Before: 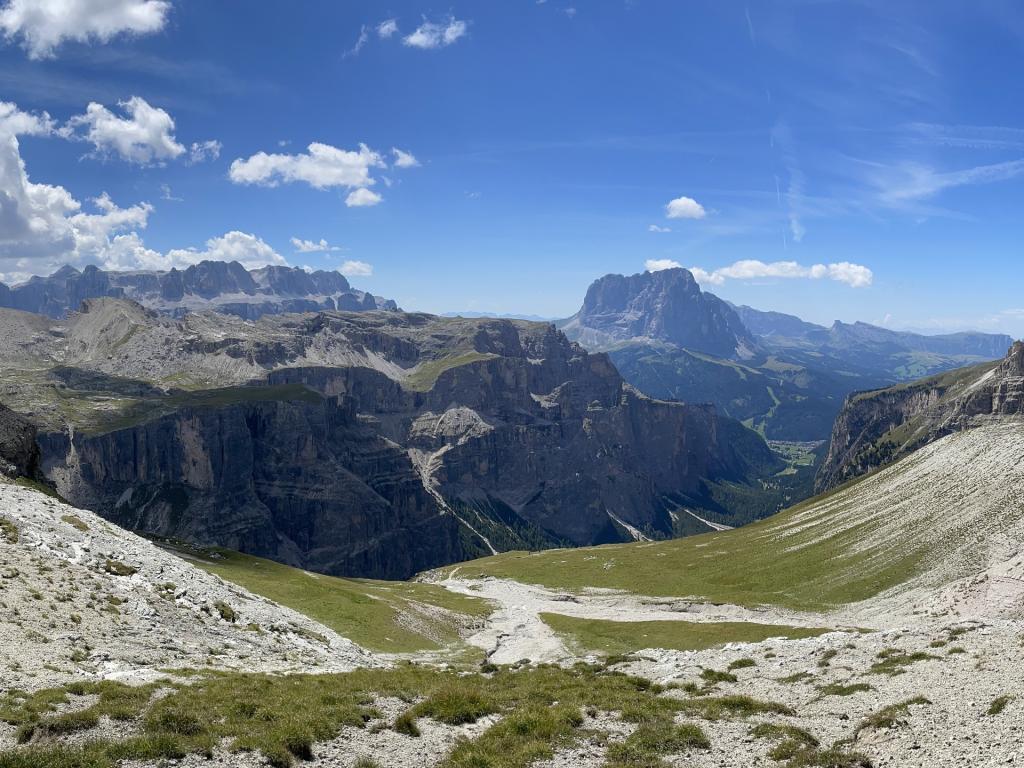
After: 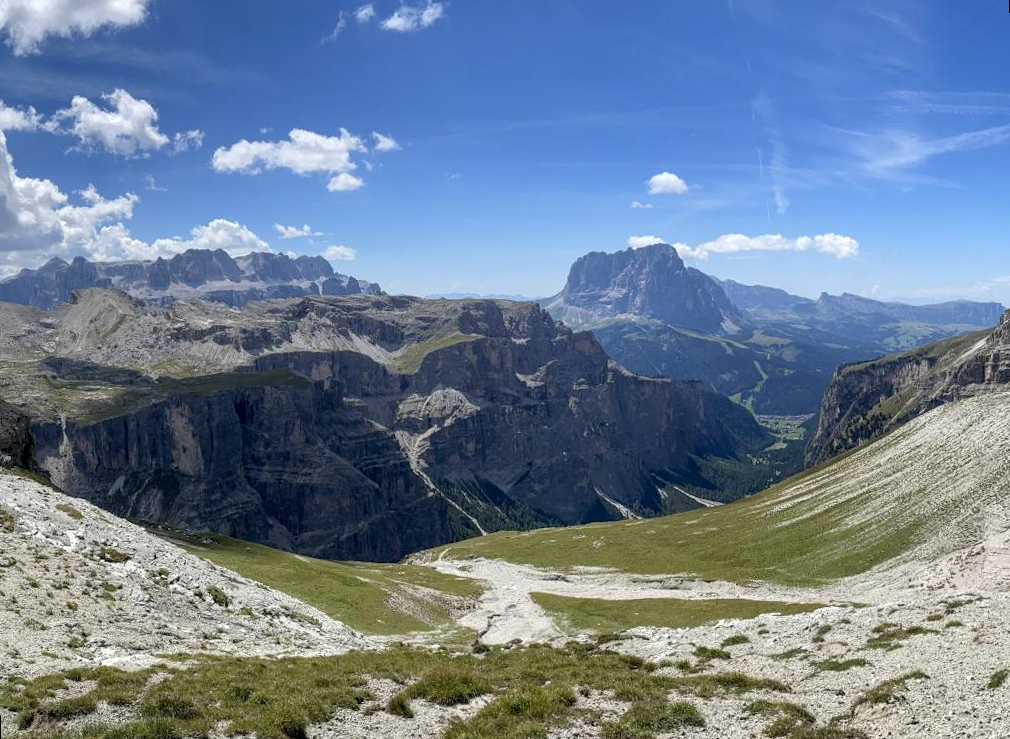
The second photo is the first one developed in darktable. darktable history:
bloom: size 15%, threshold 97%, strength 7%
rotate and perspective: rotation -1.32°, lens shift (horizontal) -0.031, crop left 0.015, crop right 0.985, crop top 0.047, crop bottom 0.982
local contrast: on, module defaults
